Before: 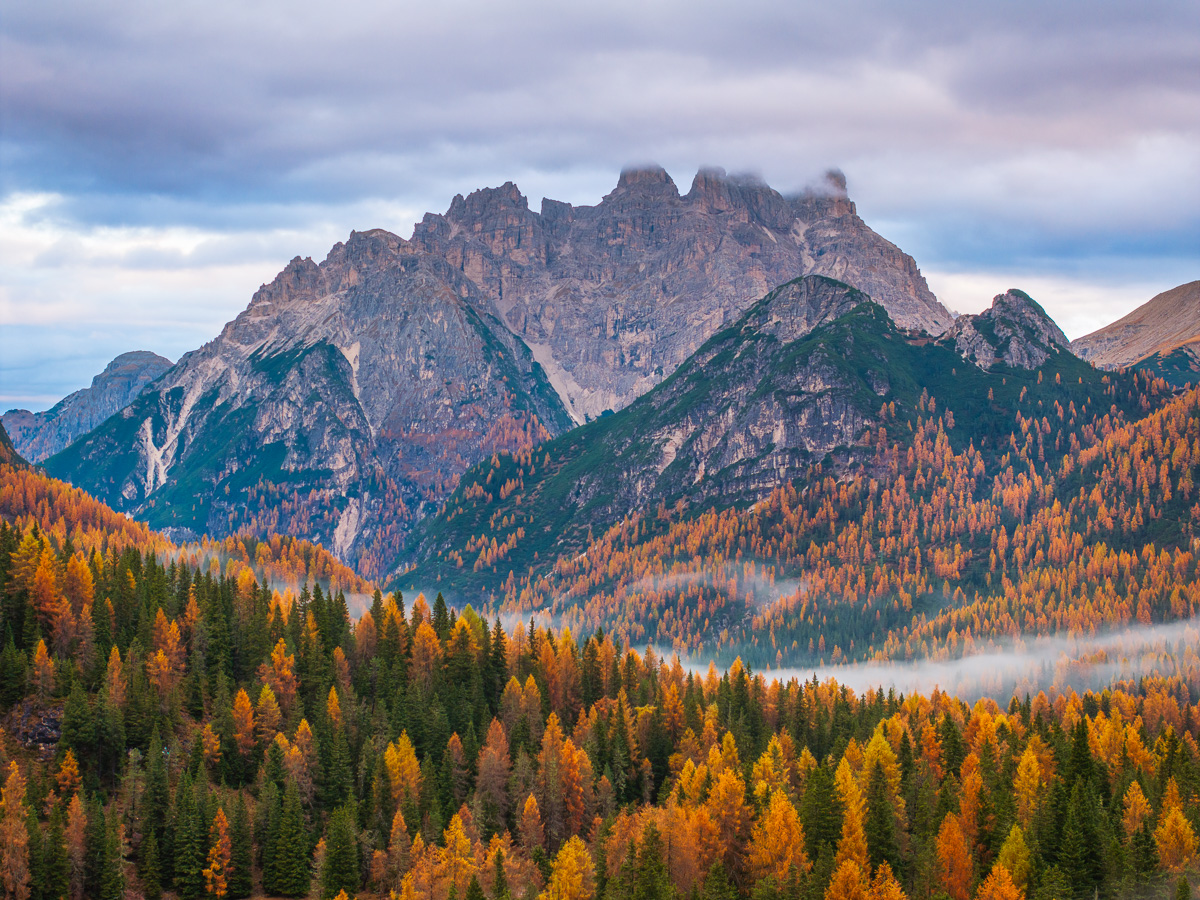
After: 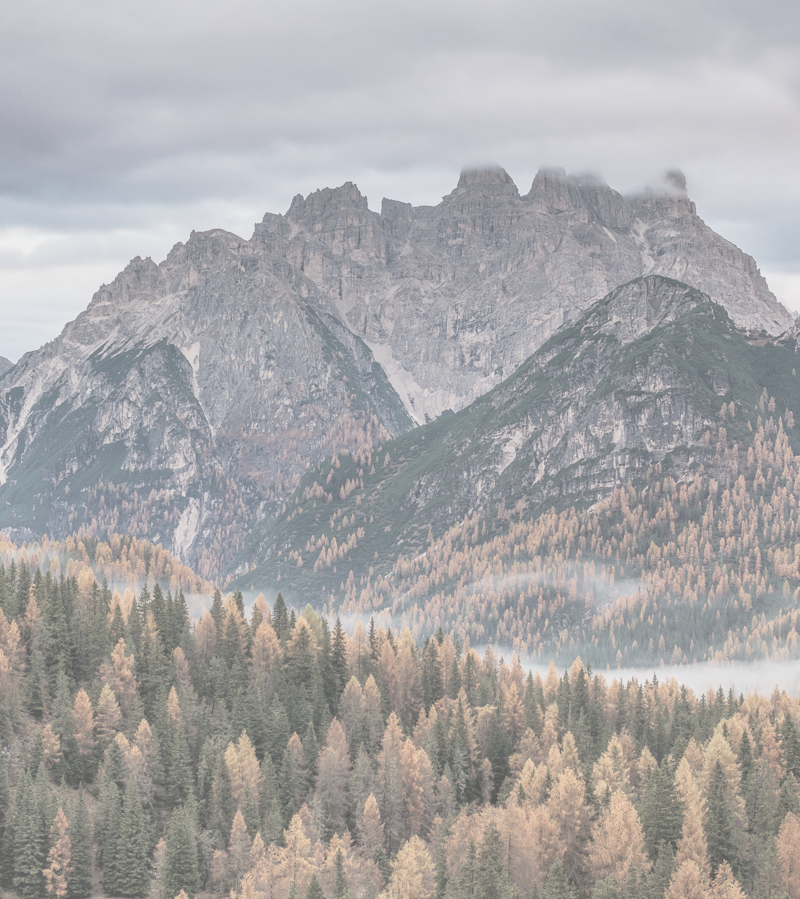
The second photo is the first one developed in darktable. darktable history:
local contrast: detail 130%
contrast brightness saturation: contrast -0.302, brightness 0.741, saturation -0.766
crop and rotate: left 13.391%, right 19.888%
shadows and highlights: radius 336.74, shadows 28.1, soften with gaussian
